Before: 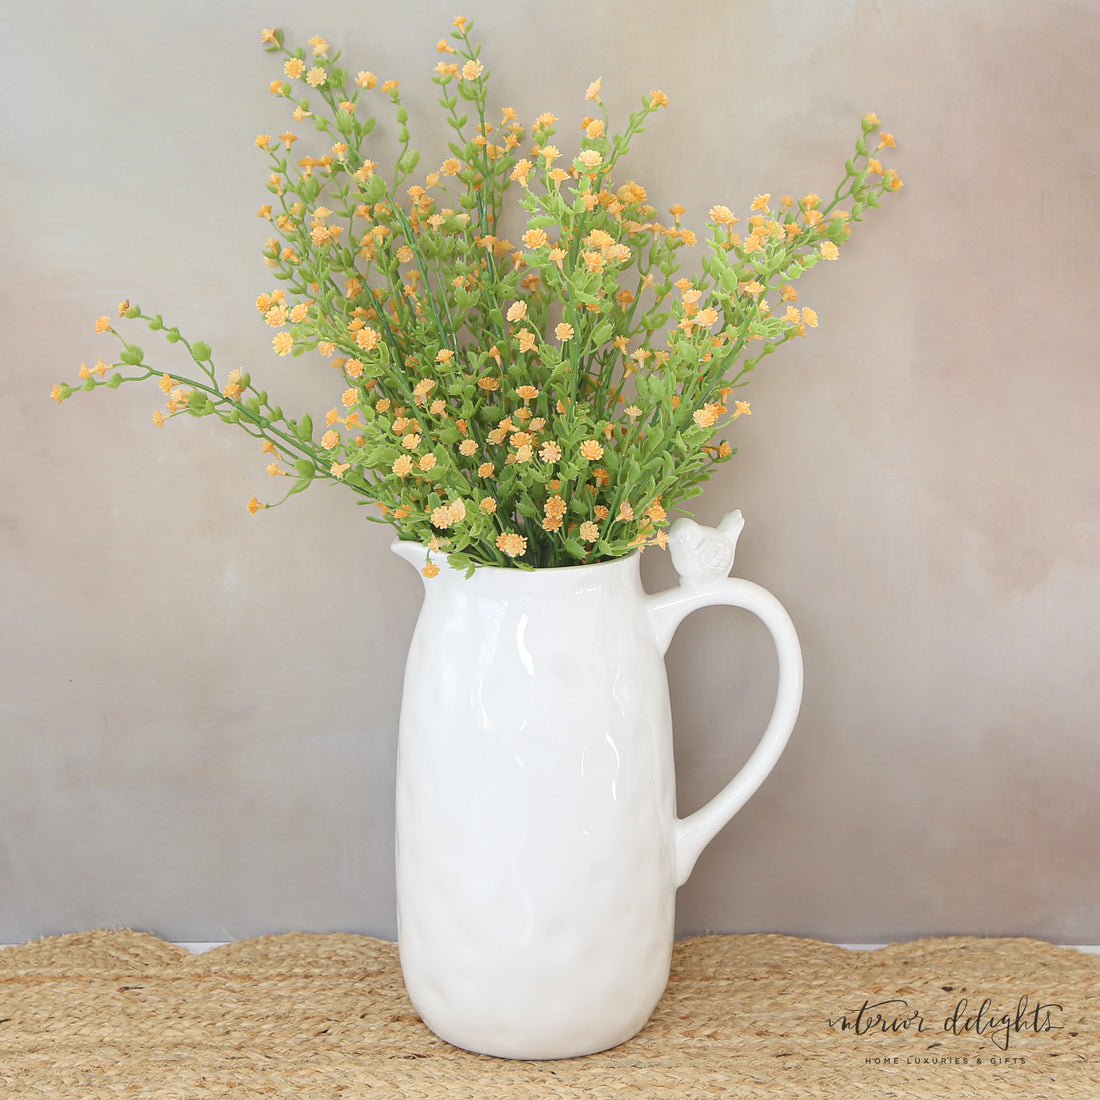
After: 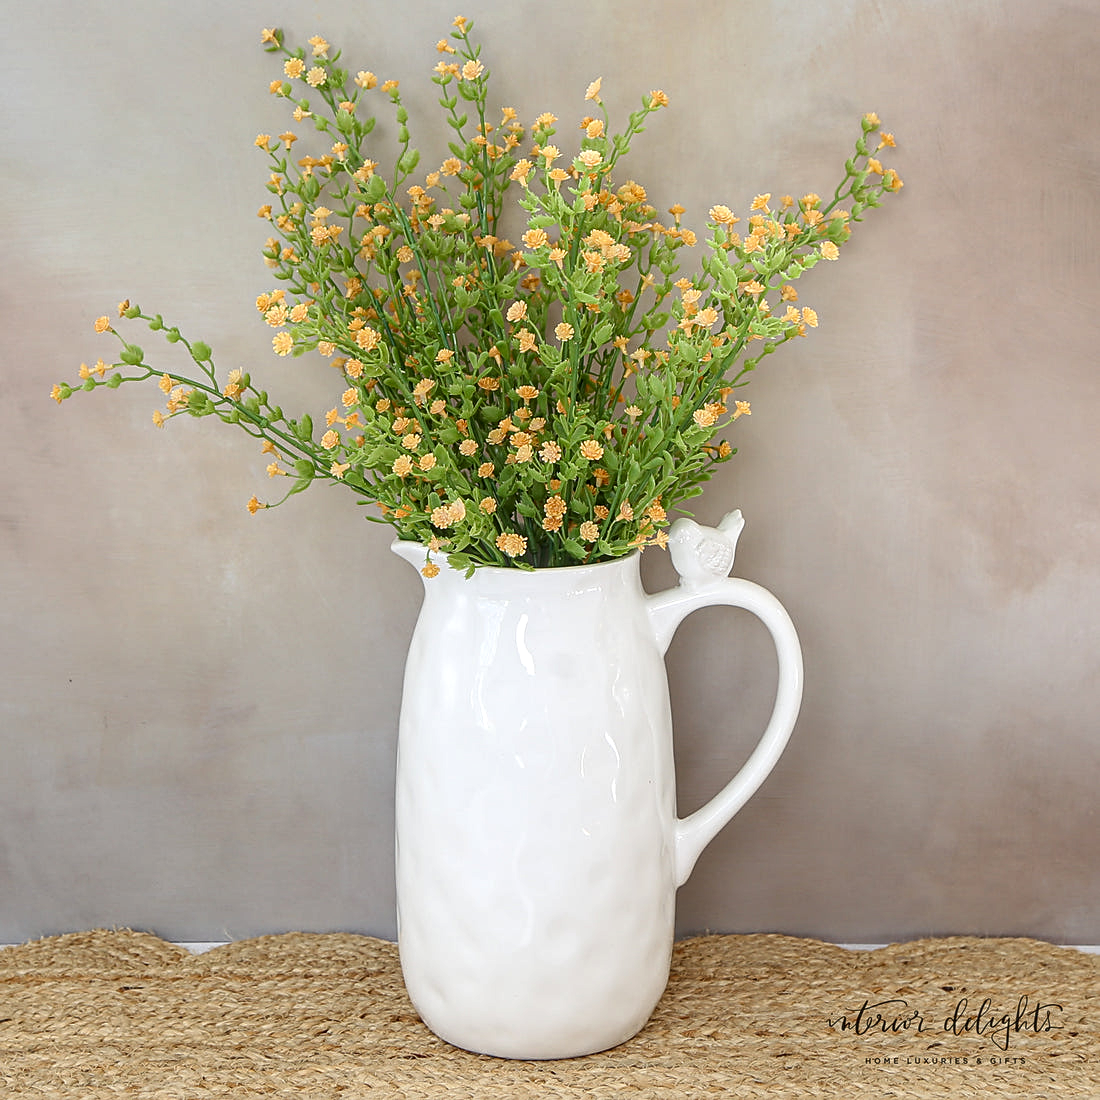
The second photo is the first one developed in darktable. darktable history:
contrast brightness saturation: contrast 0.07, brightness -0.13, saturation 0.06
local contrast: on, module defaults
sharpen: on, module defaults
